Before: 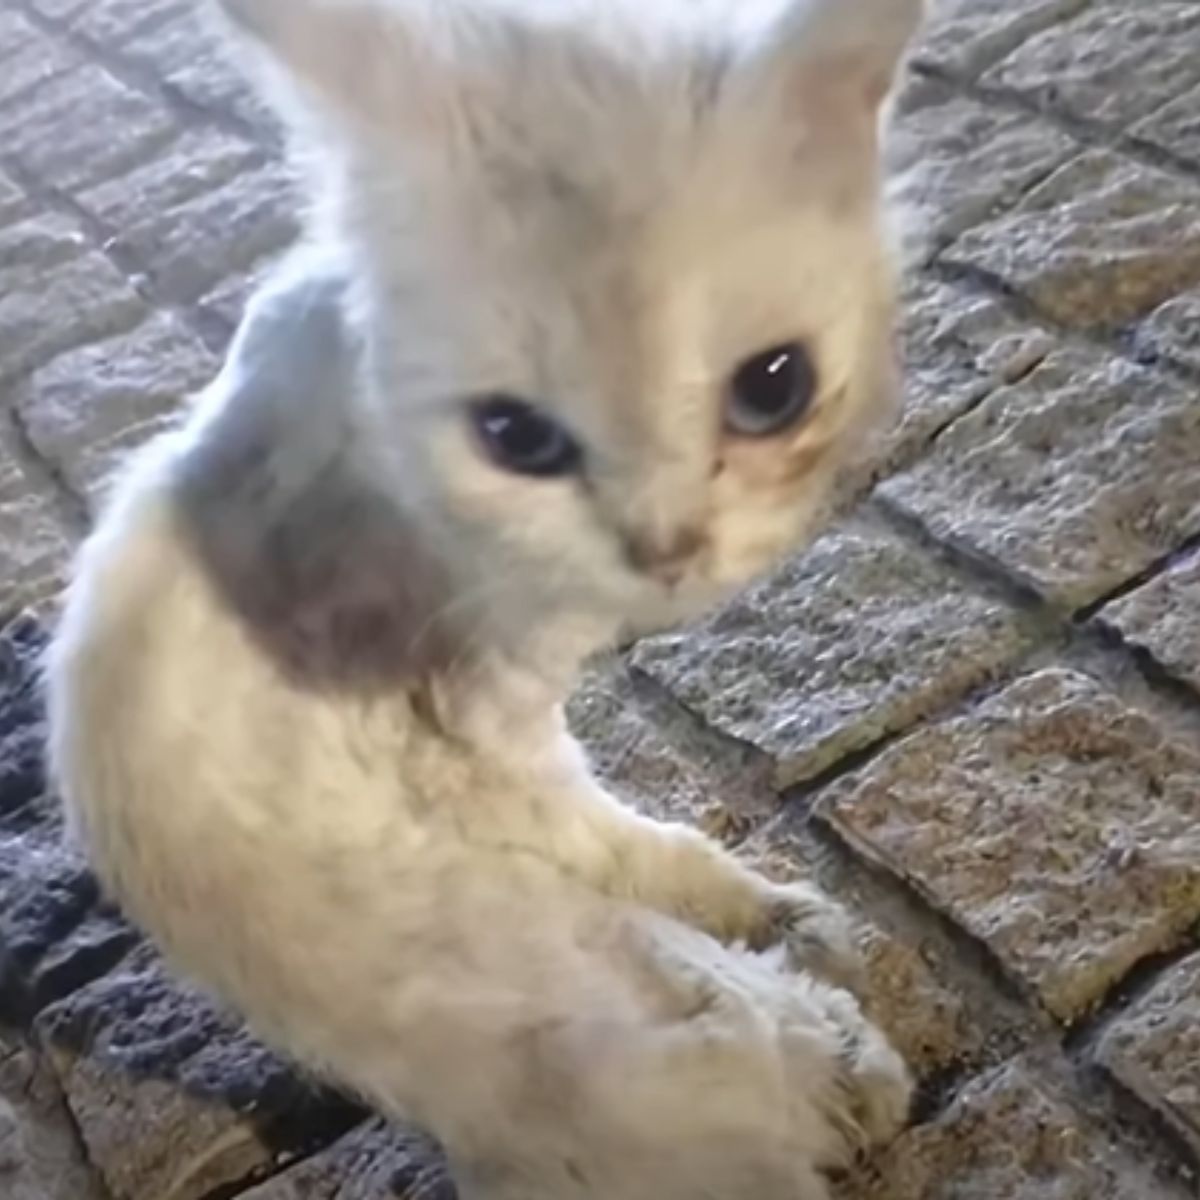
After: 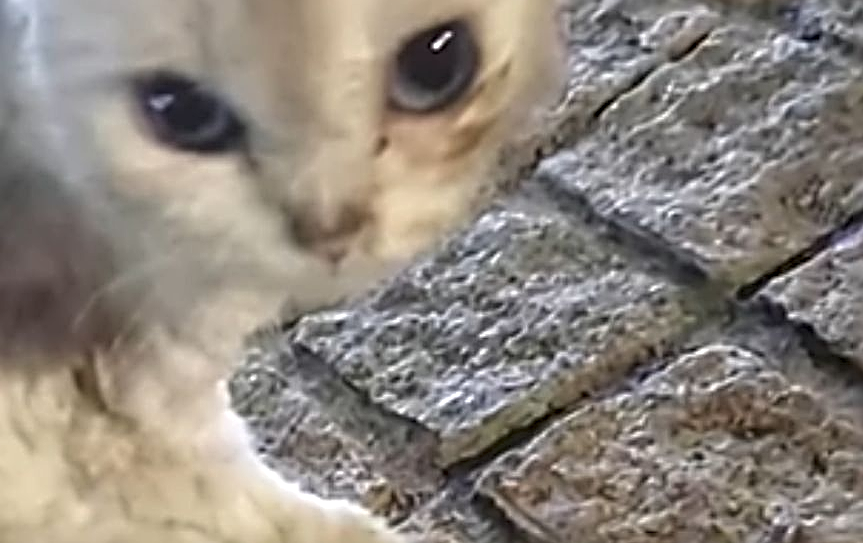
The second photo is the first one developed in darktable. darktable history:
crop and rotate: left 28.066%, top 26.976%, bottom 27.711%
local contrast: on, module defaults
sharpen: radius 3.663, amount 0.915
